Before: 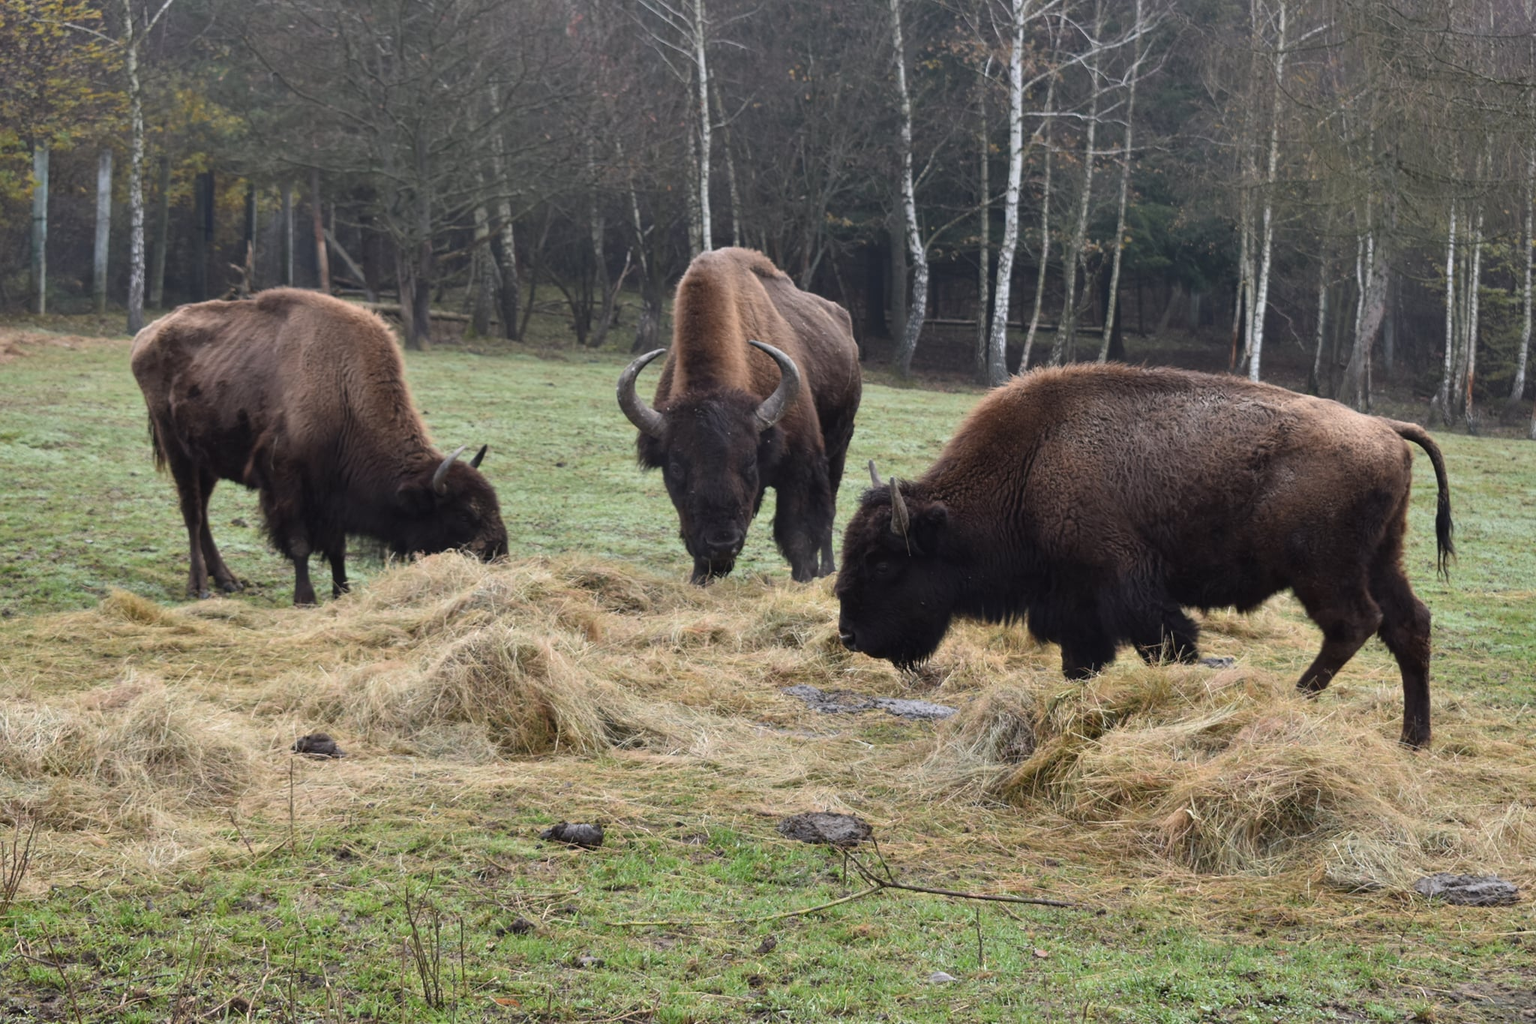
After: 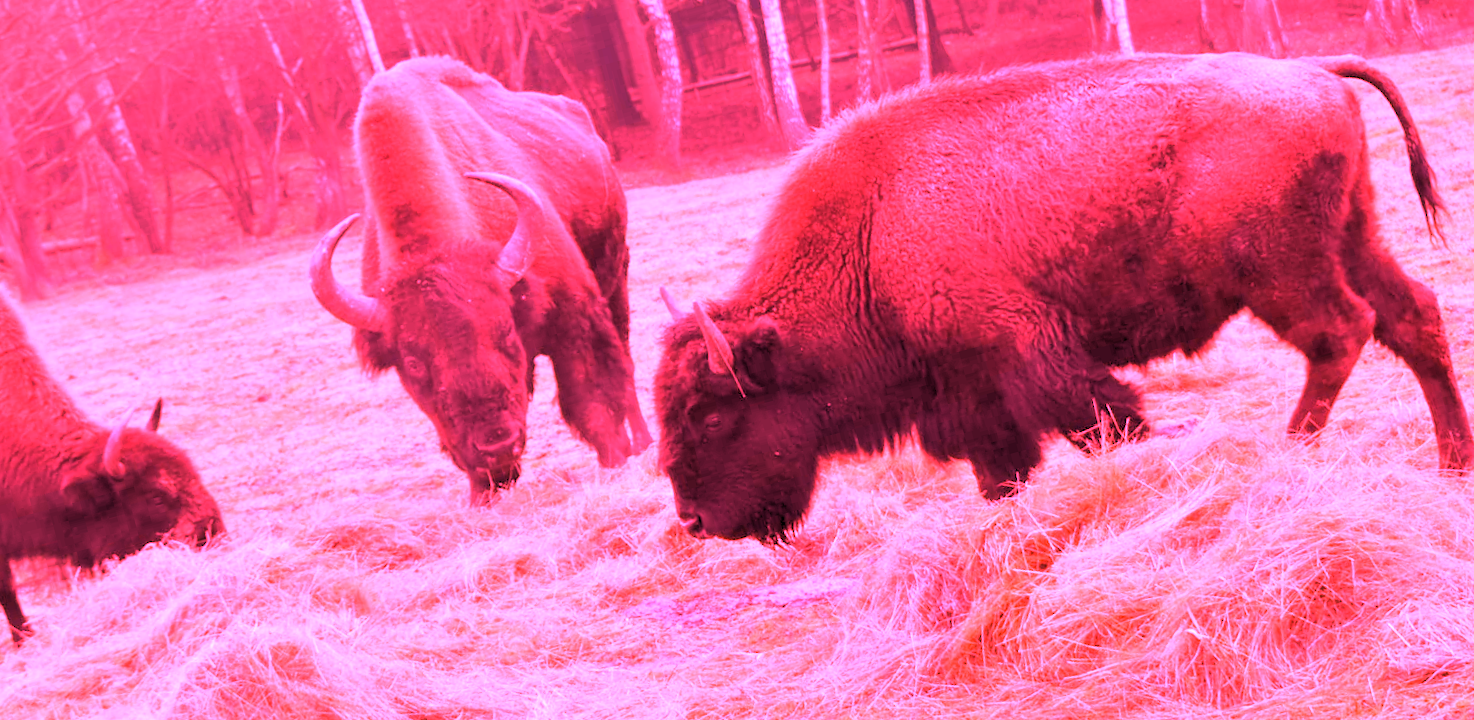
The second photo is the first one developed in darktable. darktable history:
crop and rotate: left 20.74%, top 7.912%, right 0.375%, bottom 13.378%
rgb levels: levels [[0.013, 0.434, 0.89], [0, 0.5, 1], [0, 0.5, 1]]
rotate and perspective: rotation -14.8°, crop left 0.1, crop right 0.903, crop top 0.25, crop bottom 0.748
white balance: red 4.26, blue 1.802
